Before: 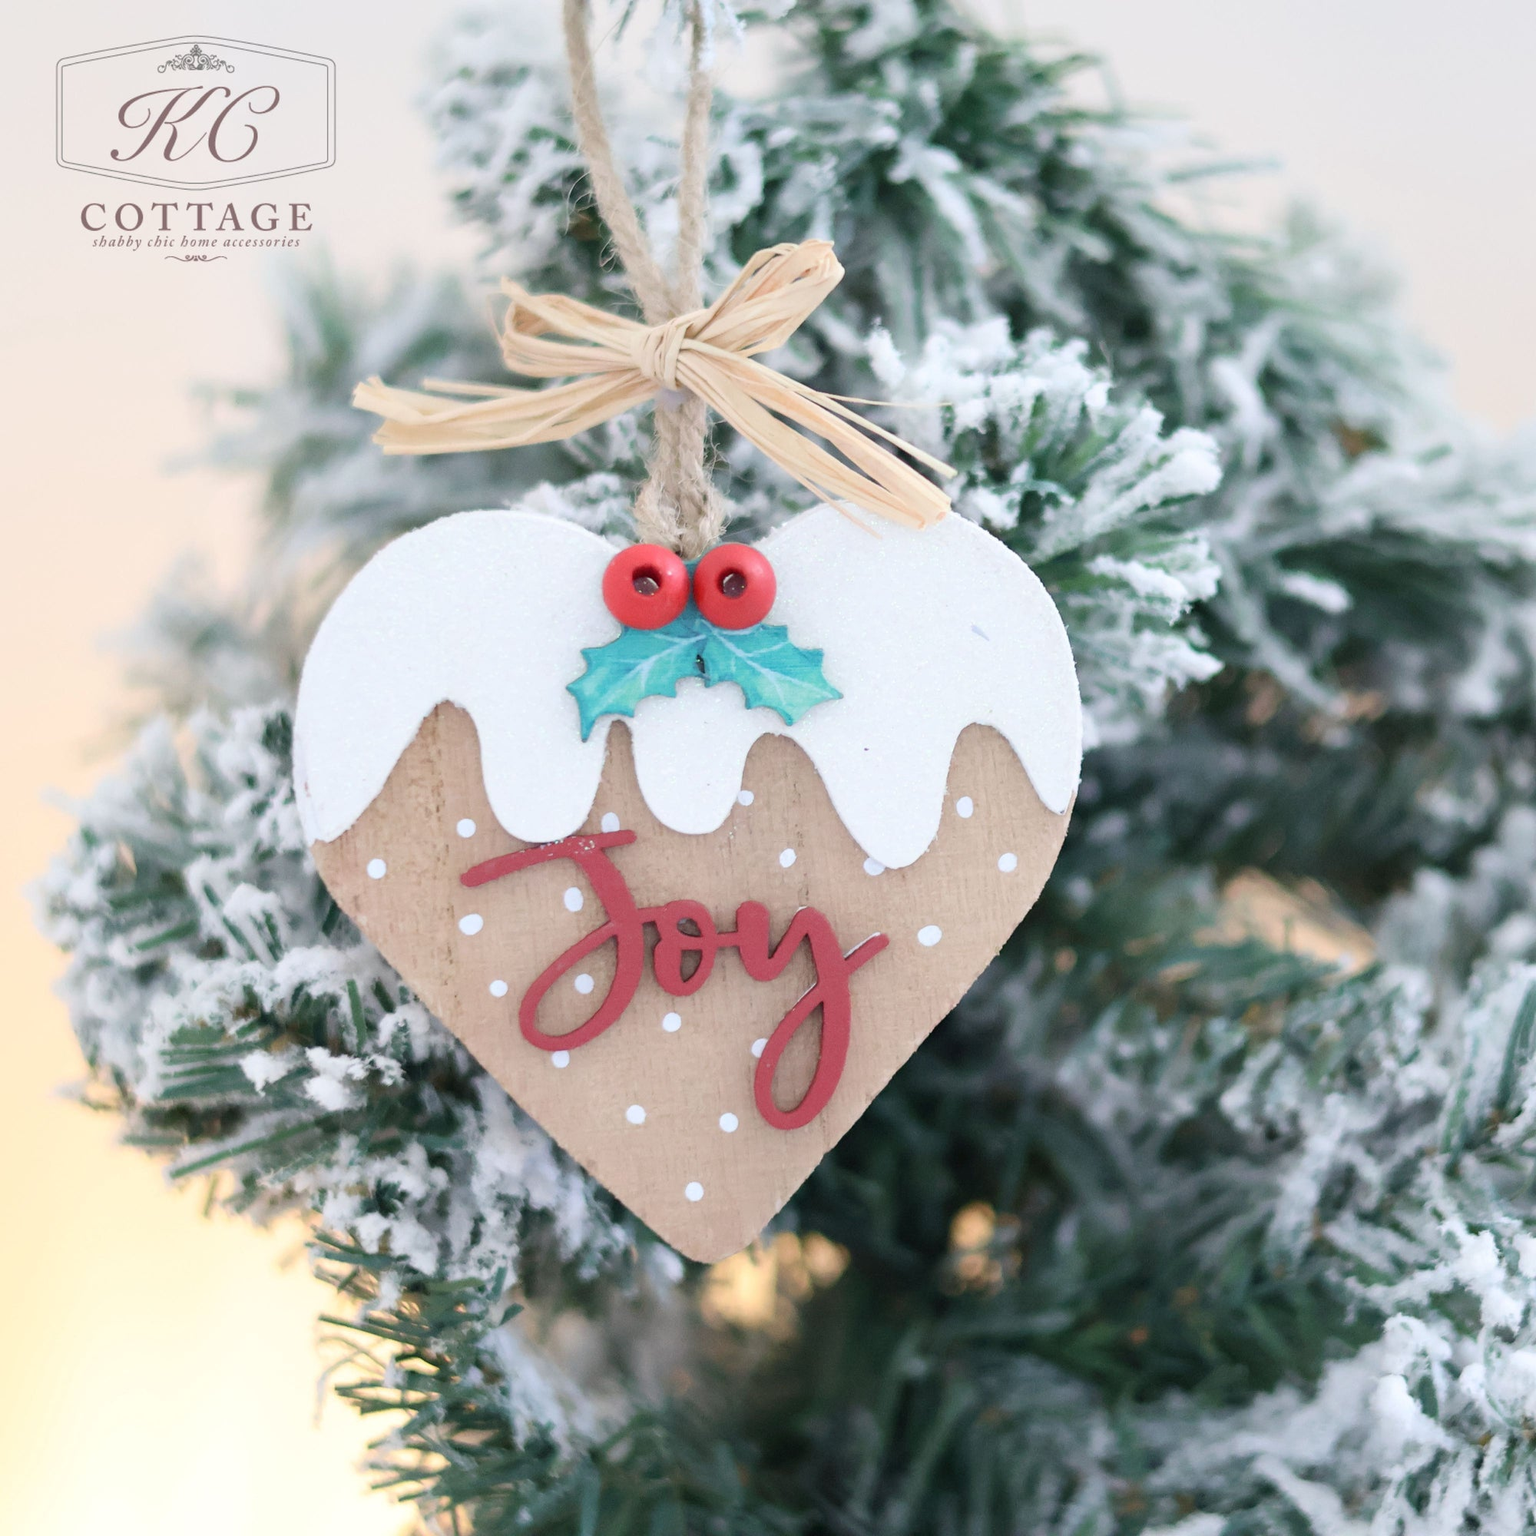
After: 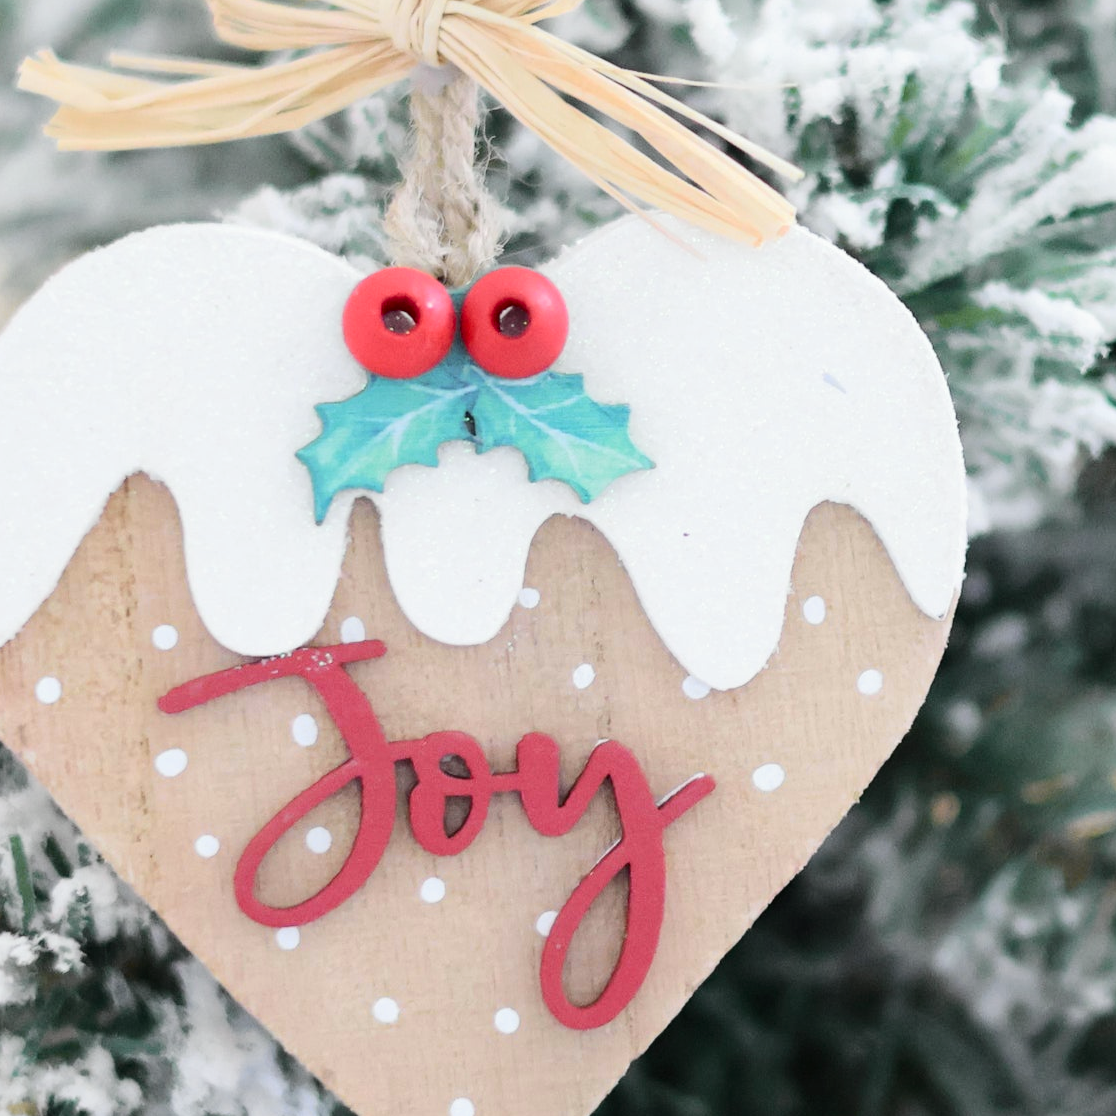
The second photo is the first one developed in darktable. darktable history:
tone curve: curves: ch0 [(0, 0) (0.037, 0.025) (0.131, 0.093) (0.275, 0.256) (0.476, 0.517) (0.607, 0.667) (0.691, 0.745) (0.789, 0.836) (0.911, 0.925) (0.997, 0.995)]; ch1 [(0, 0) (0.301, 0.3) (0.444, 0.45) (0.493, 0.495) (0.507, 0.503) (0.534, 0.533) (0.582, 0.58) (0.658, 0.693) (0.746, 0.77) (1, 1)]; ch2 [(0, 0) (0.246, 0.233) (0.36, 0.352) (0.415, 0.418) (0.476, 0.492) (0.502, 0.504) (0.525, 0.518) (0.539, 0.544) (0.586, 0.602) (0.634, 0.651) (0.706, 0.727) (0.853, 0.852) (1, 0.951)], color space Lab, independent channels, preserve colors none
crop and rotate: left 22.13%, top 22.054%, right 22.026%, bottom 22.102%
